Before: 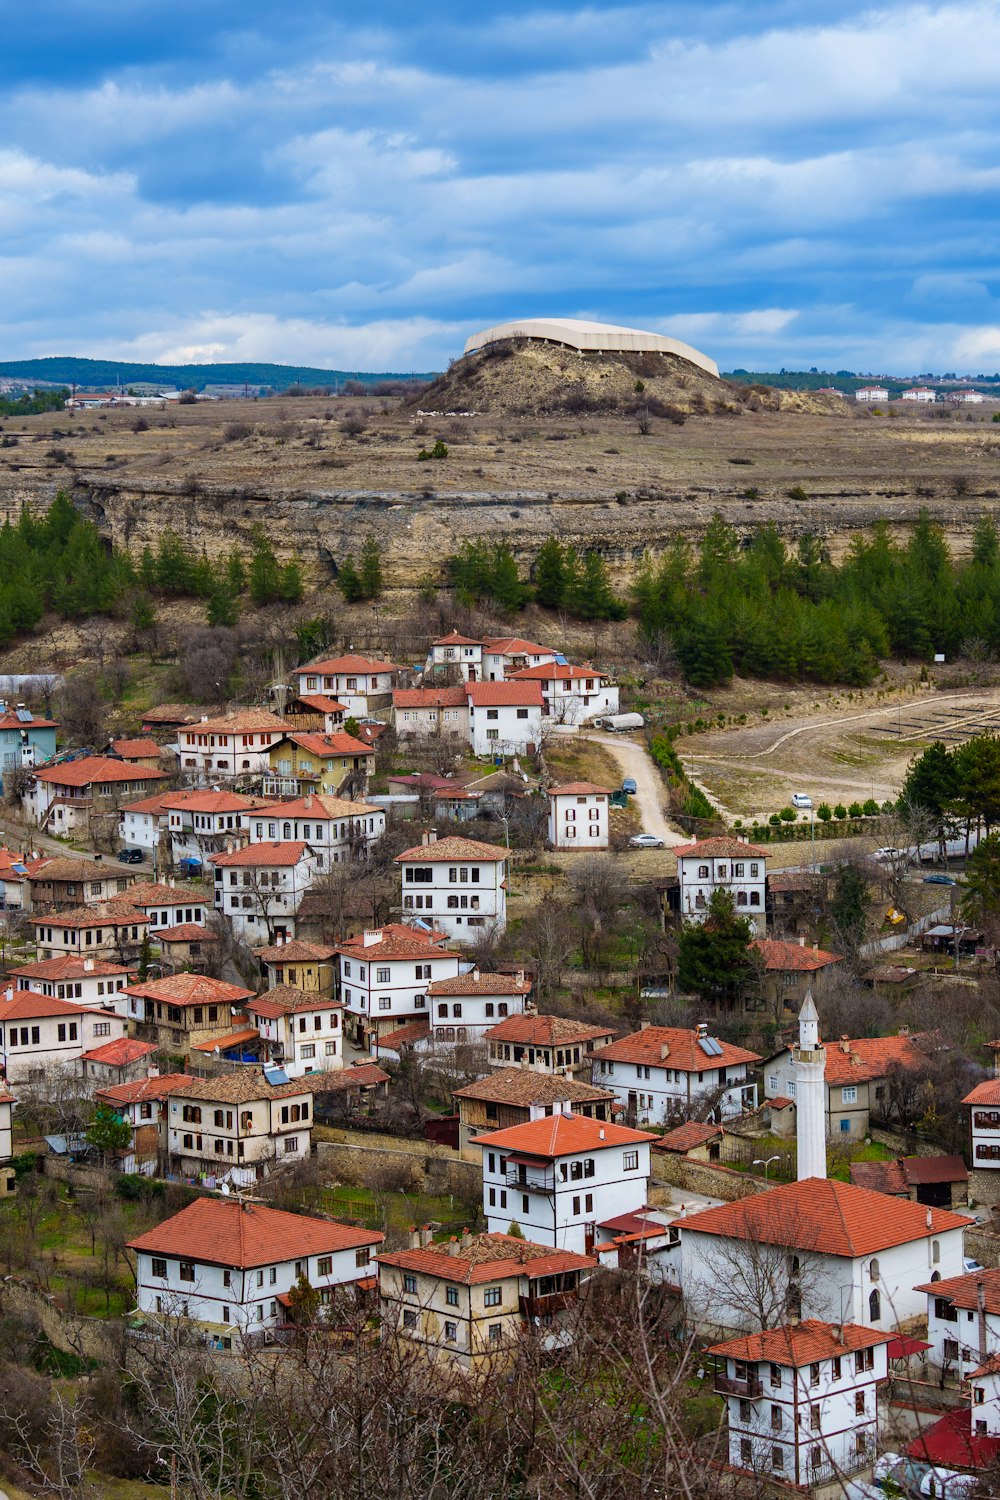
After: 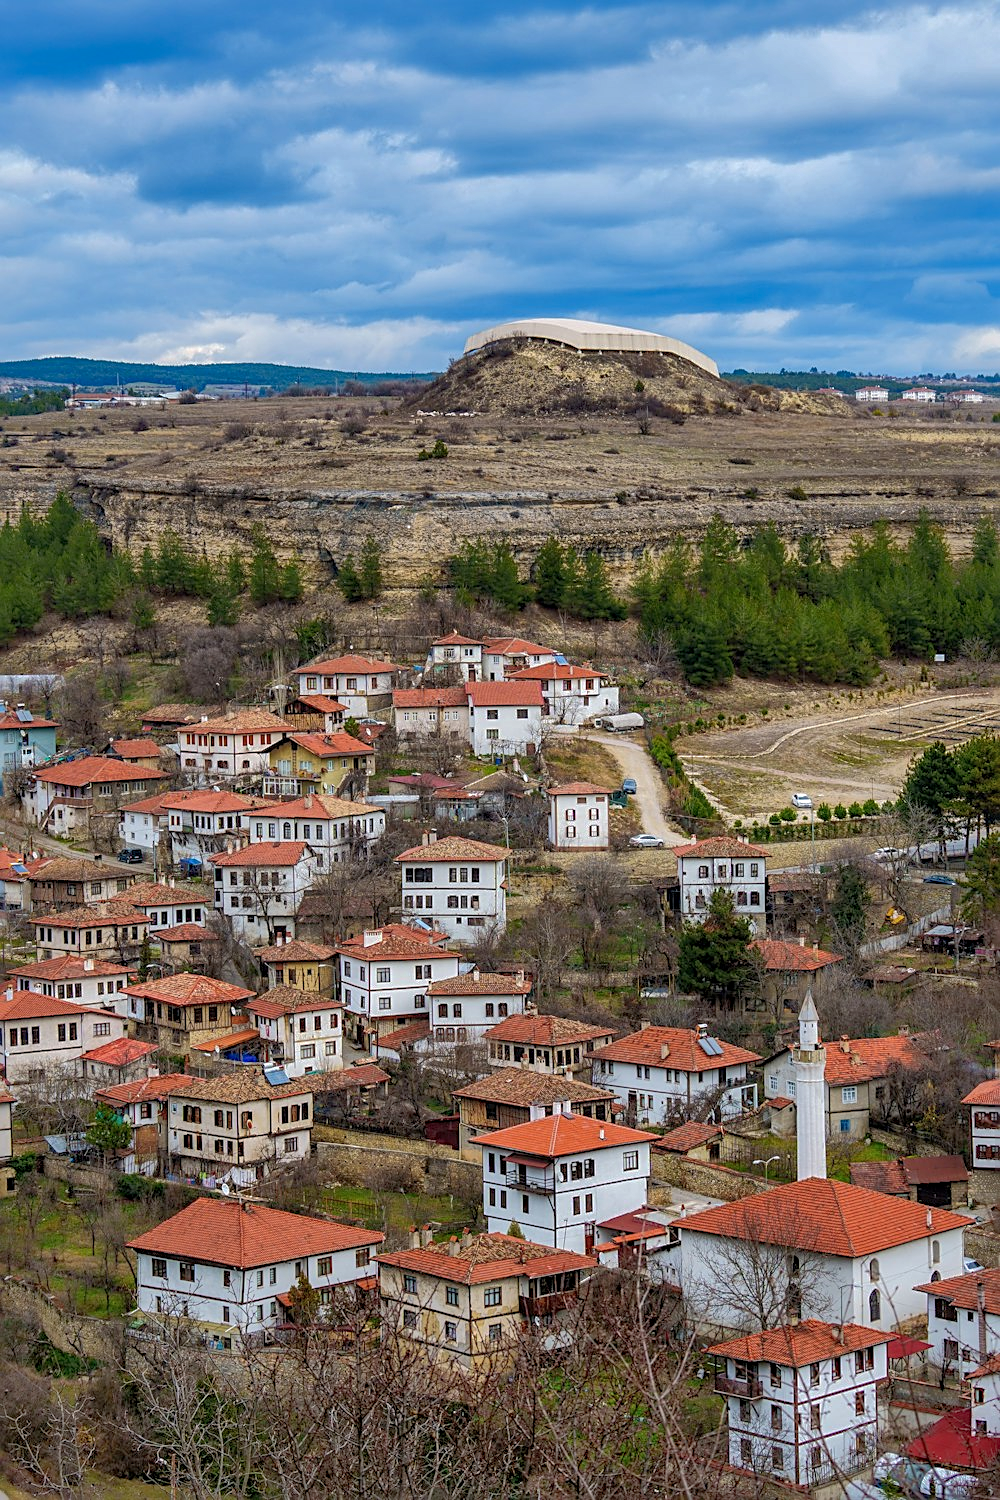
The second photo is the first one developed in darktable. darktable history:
local contrast: on, module defaults
sharpen: on, module defaults
shadows and highlights: shadows 60, highlights -60
